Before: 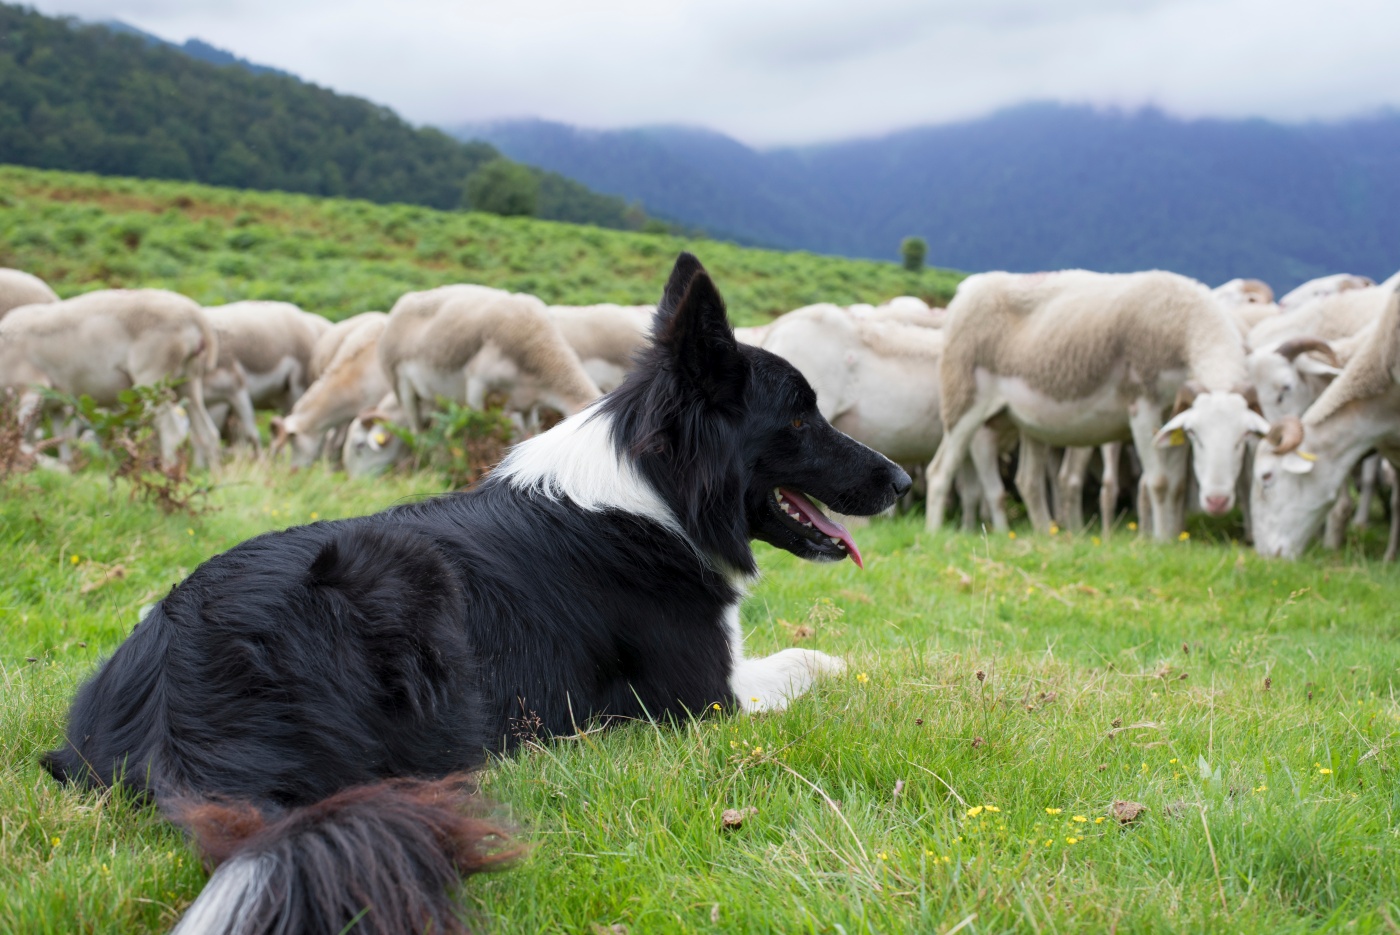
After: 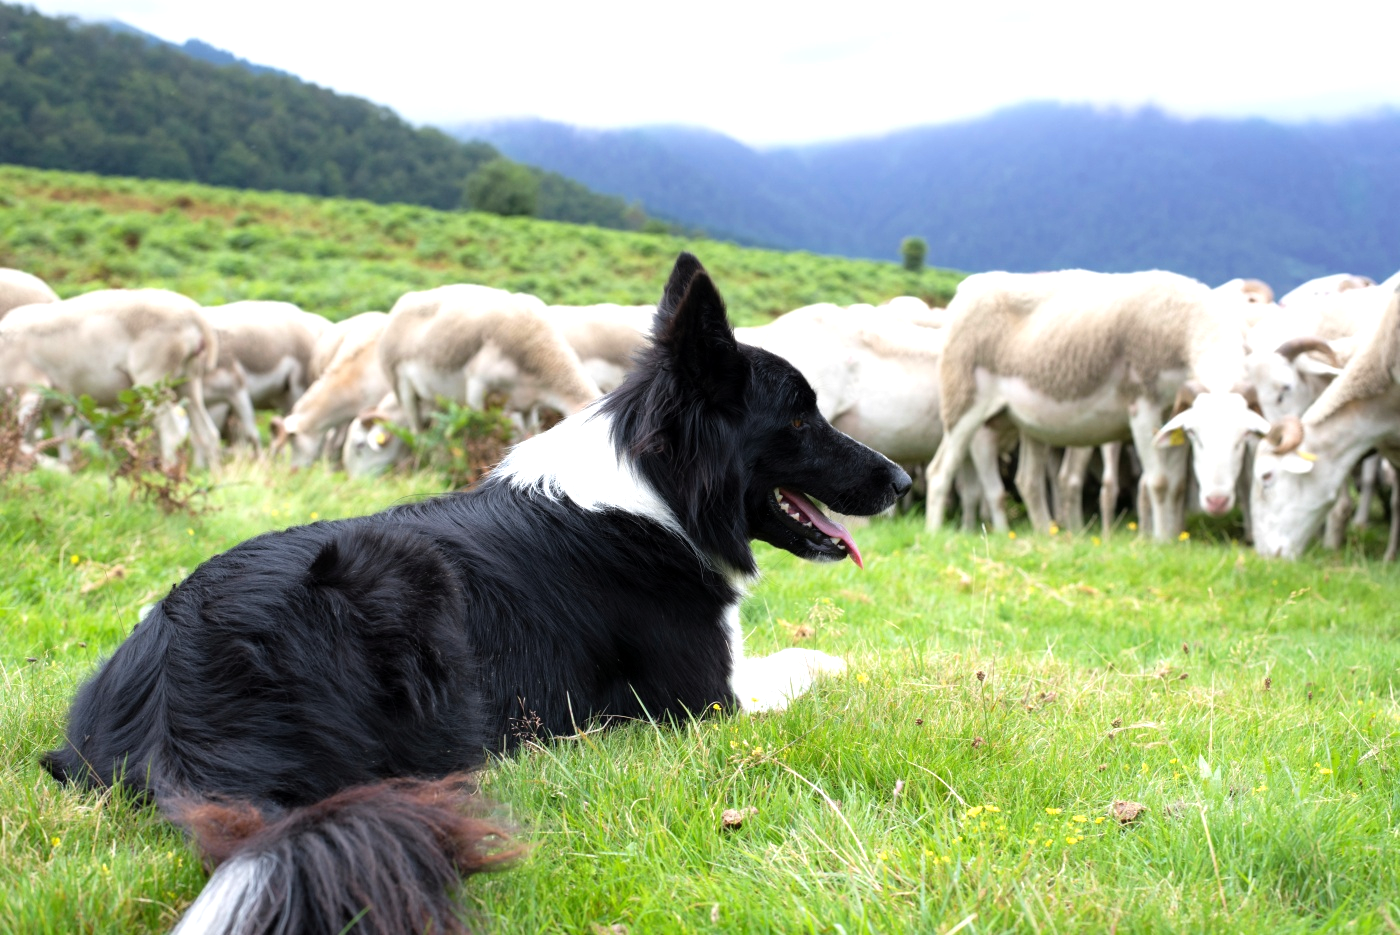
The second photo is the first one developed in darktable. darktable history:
tone equalizer: -8 EV -0.774 EV, -7 EV -0.687 EV, -6 EV -0.585 EV, -5 EV -0.371 EV, -3 EV 0.374 EV, -2 EV 0.6 EV, -1 EV 0.693 EV, +0 EV 0.725 EV
